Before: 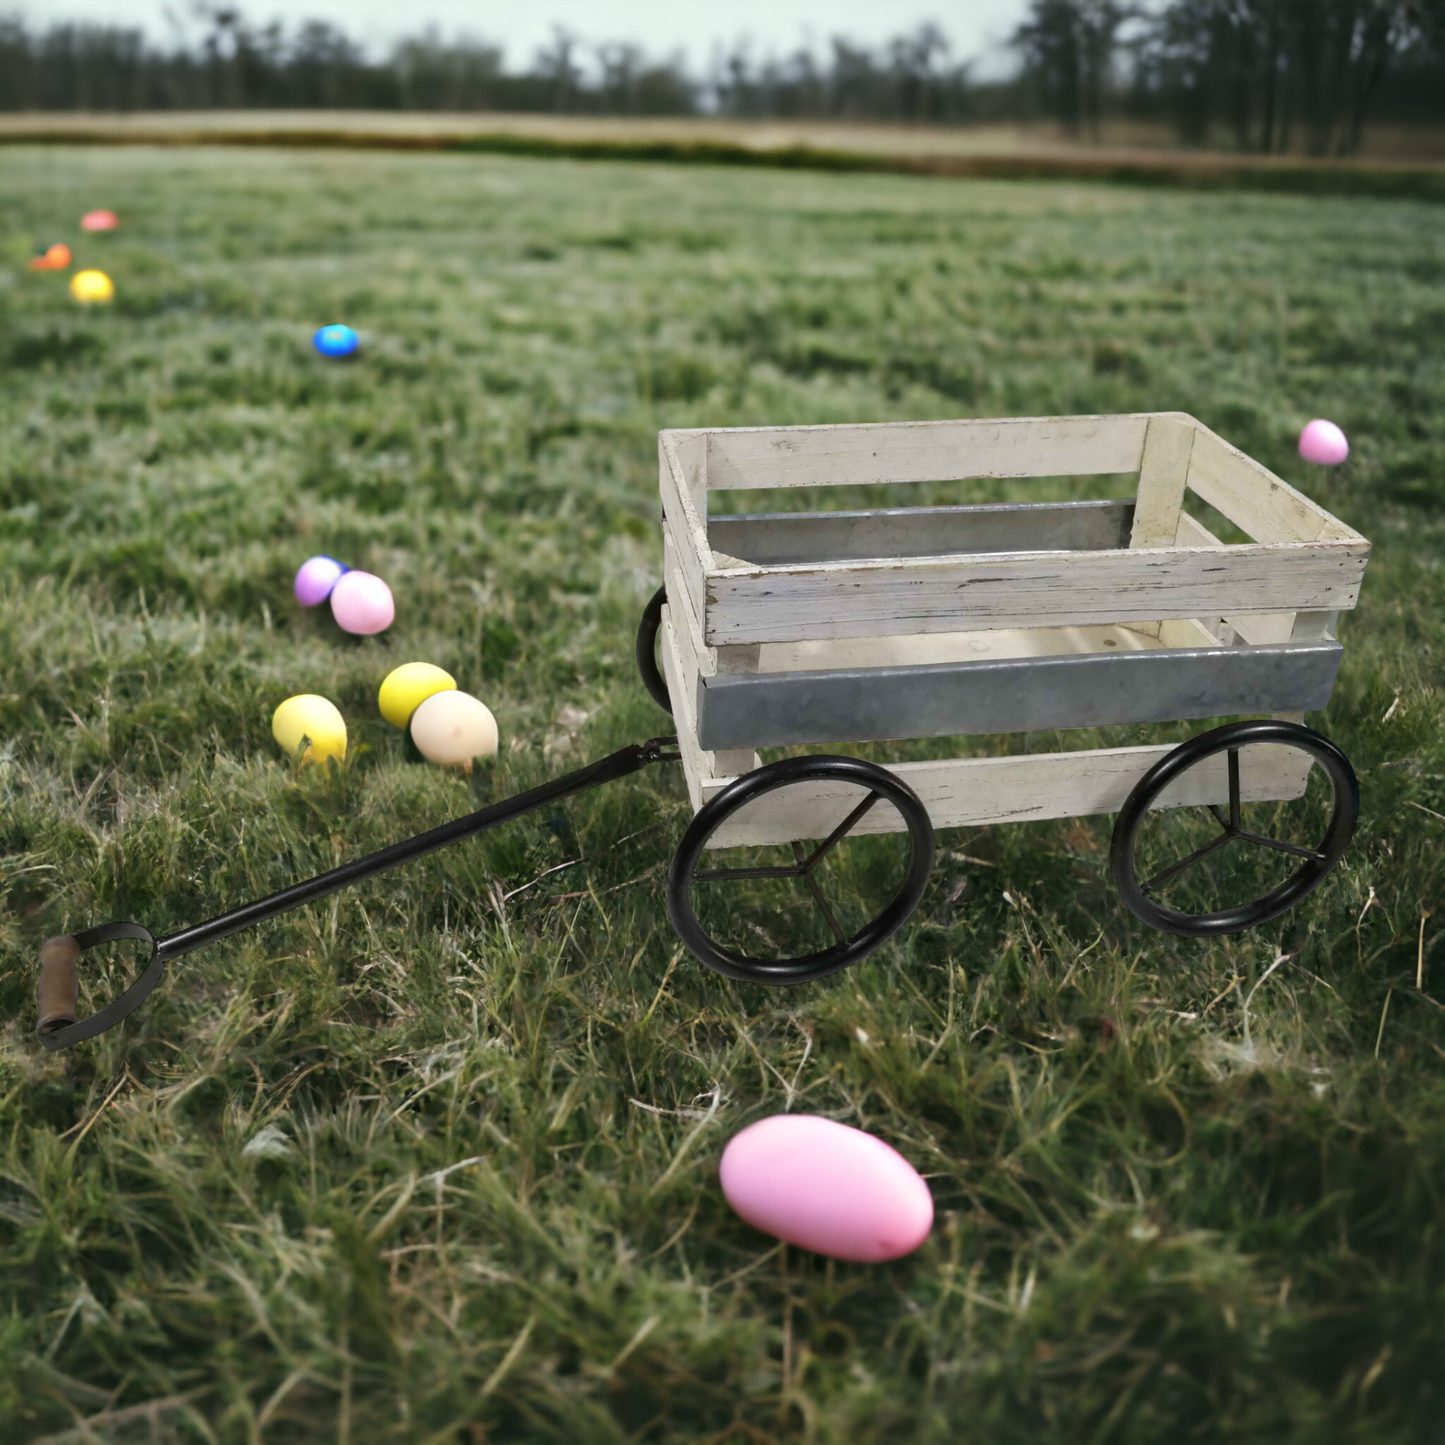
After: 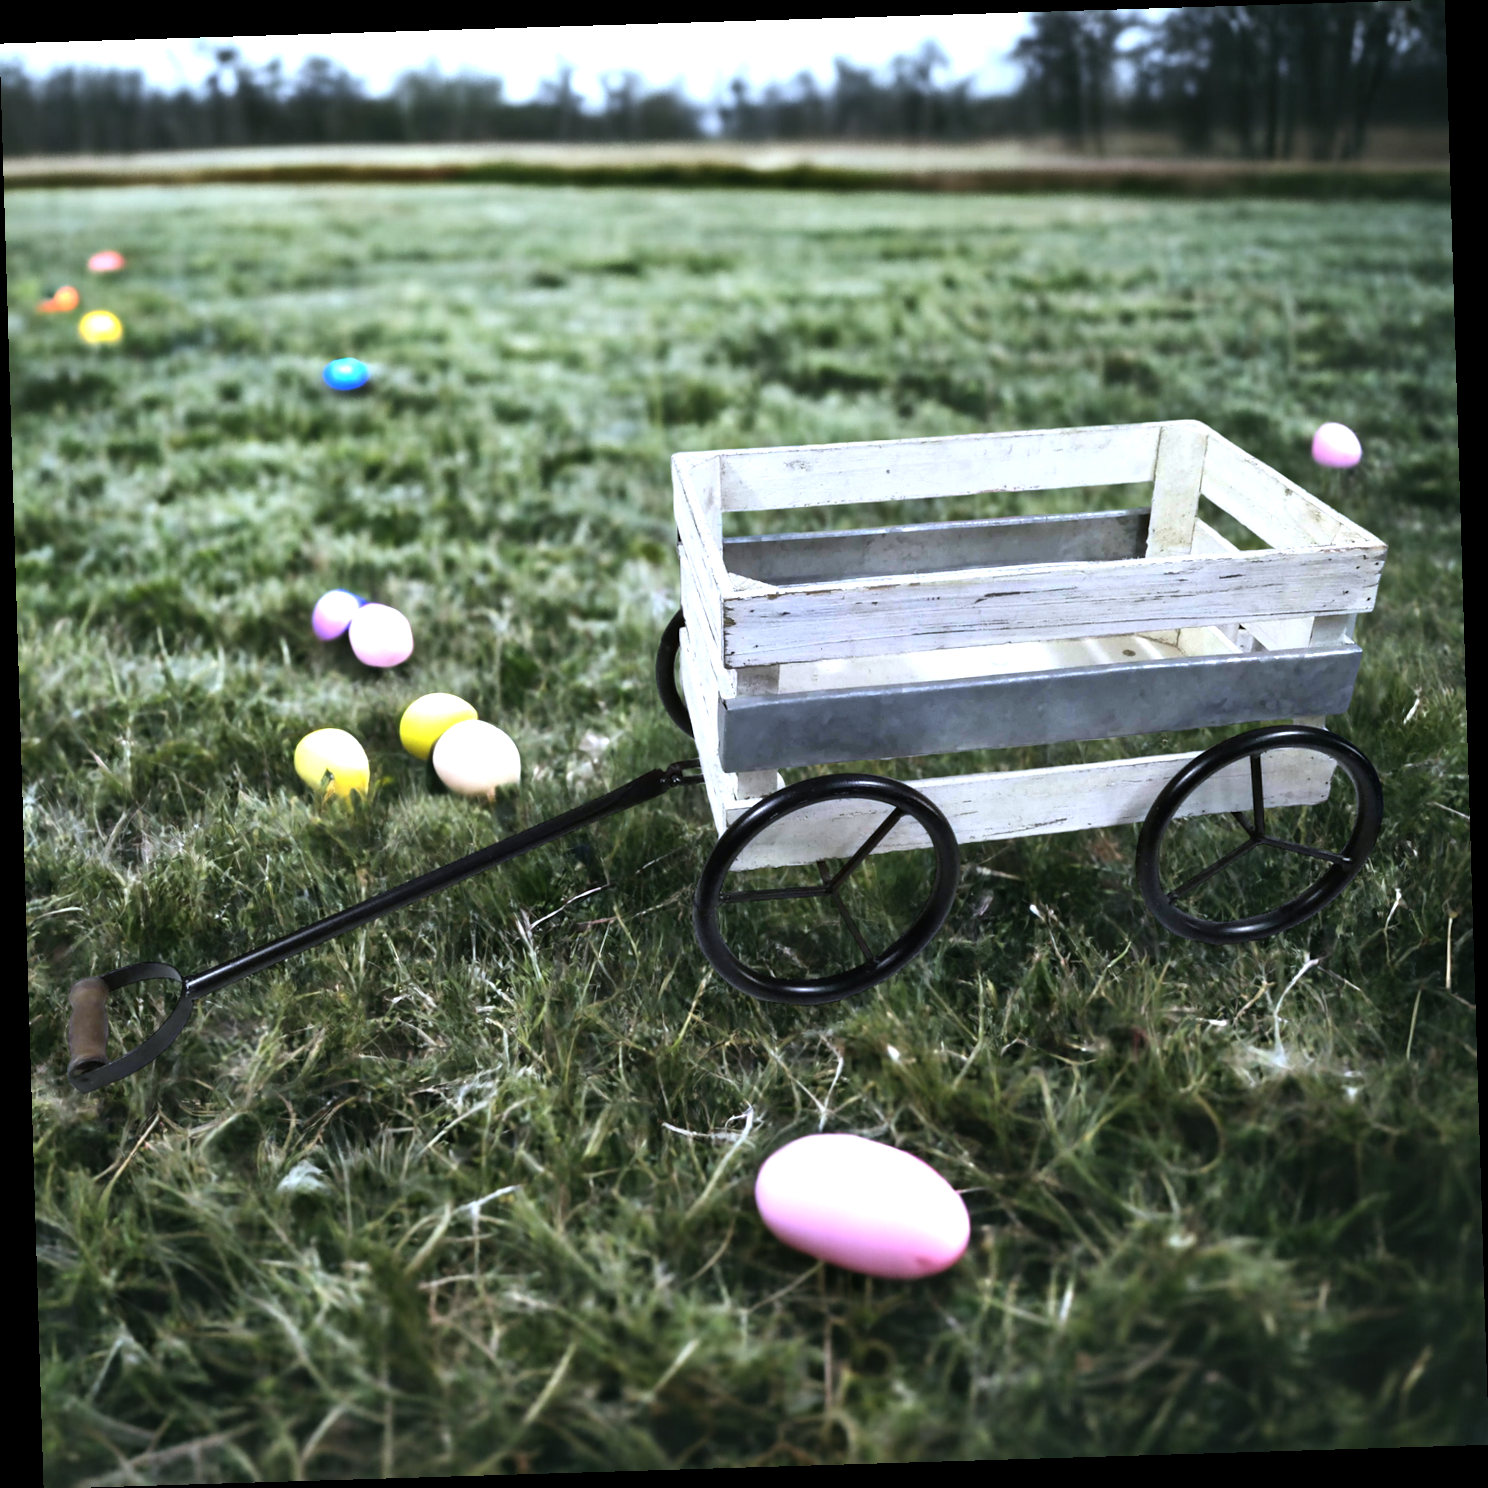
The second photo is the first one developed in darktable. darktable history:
tone equalizer: -8 EV -1.08 EV, -7 EV -1.01 EV, -6 EV -0.867 EV, -5 EV -0.578 EV, -3 EV 0.578 EV, -2 EV 0.867 EV, -1 EV 1.01 EV, +0 EV 1.08 EV, edges refinement/feathering 500, mask exposure compensation -1.57 EV, preserve details no
white balance: red 0.948, green 1.02, blue 1.176
rotate and perspective: rotation -1.75°, automatic cropping off
shadows and highlights: shadows 43.06, highlights 6.94
